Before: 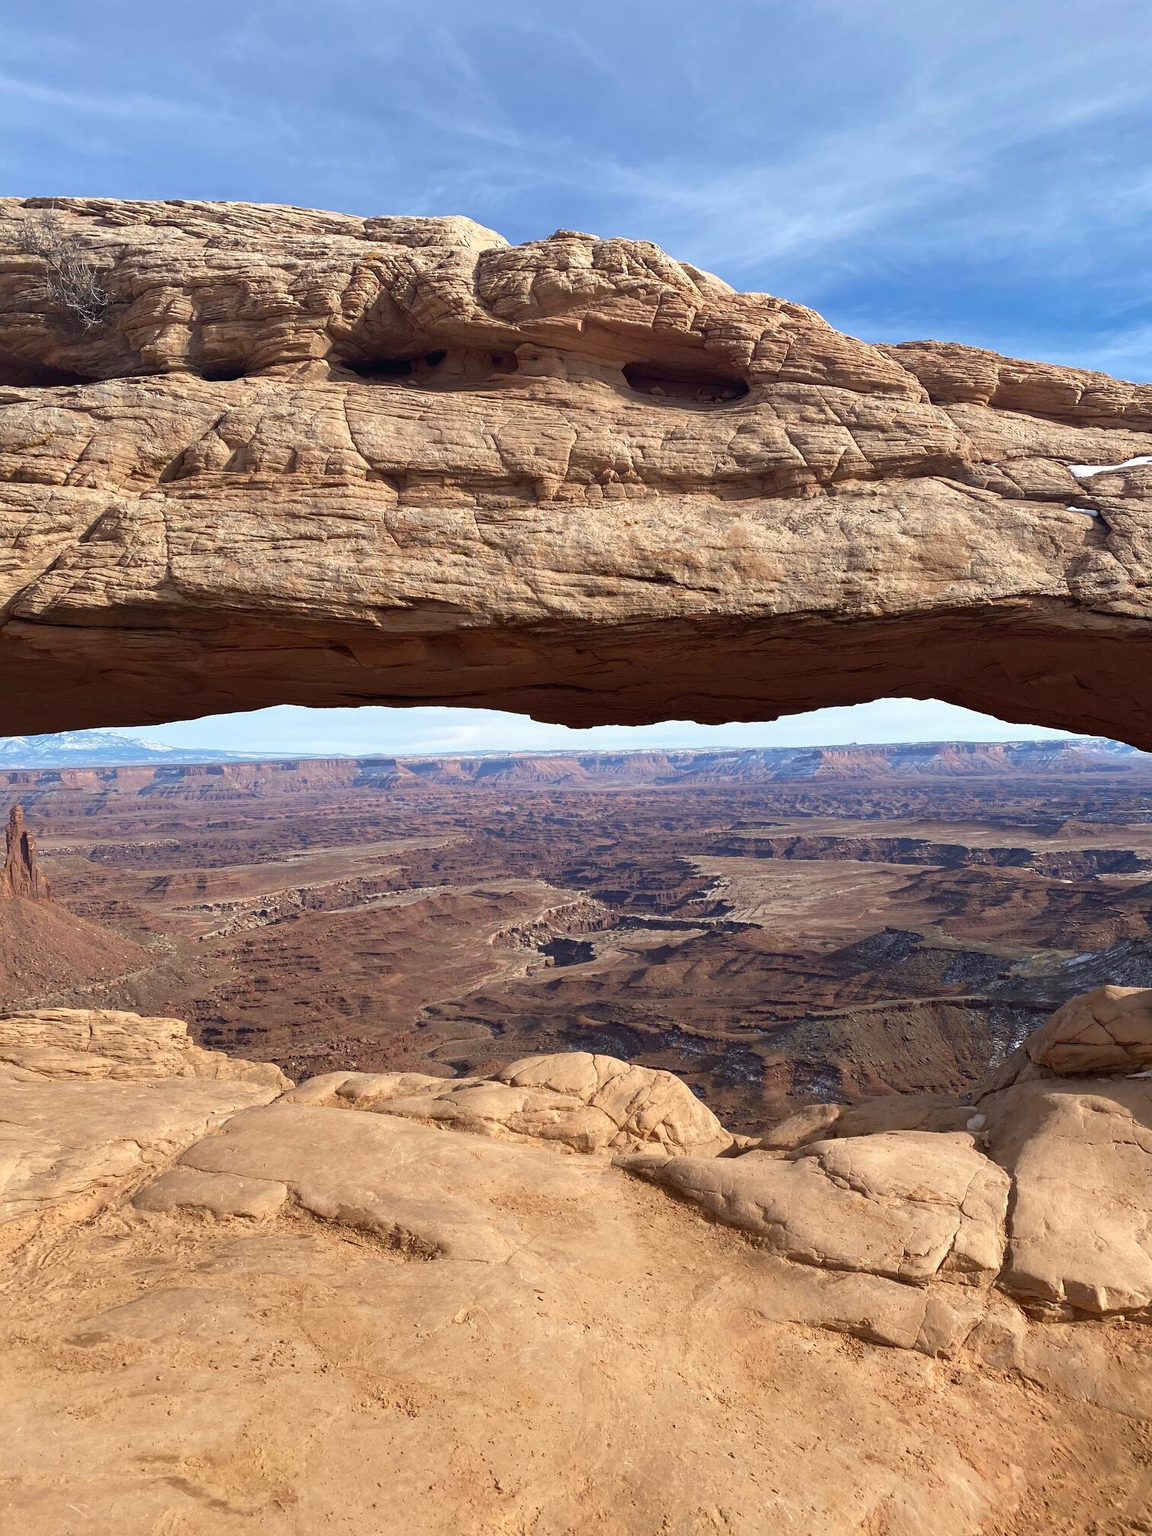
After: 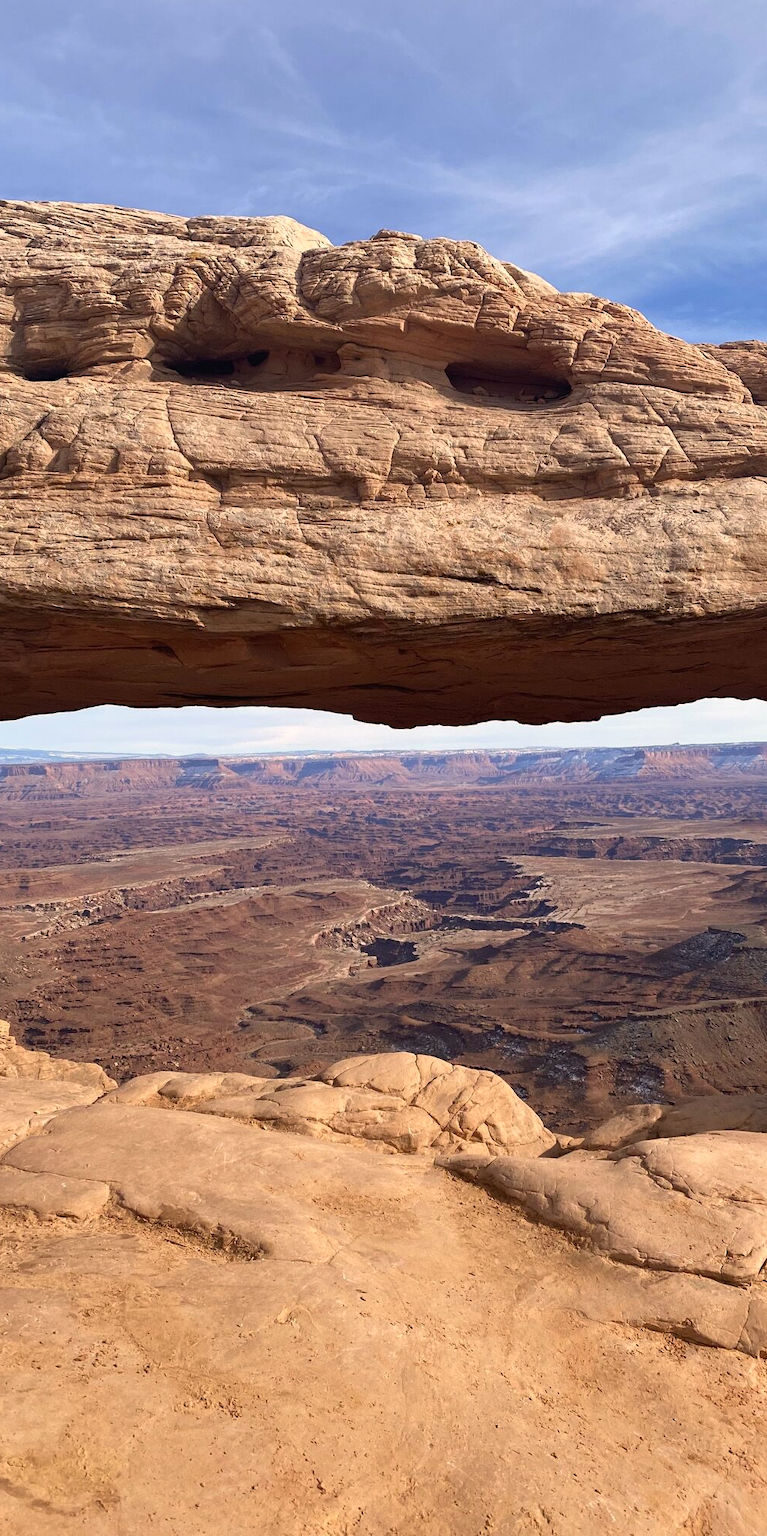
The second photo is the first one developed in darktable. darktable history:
color correction: highlights a* 5.81, highlights b* 4.84
crop: left 15.419%, right 17.914%
